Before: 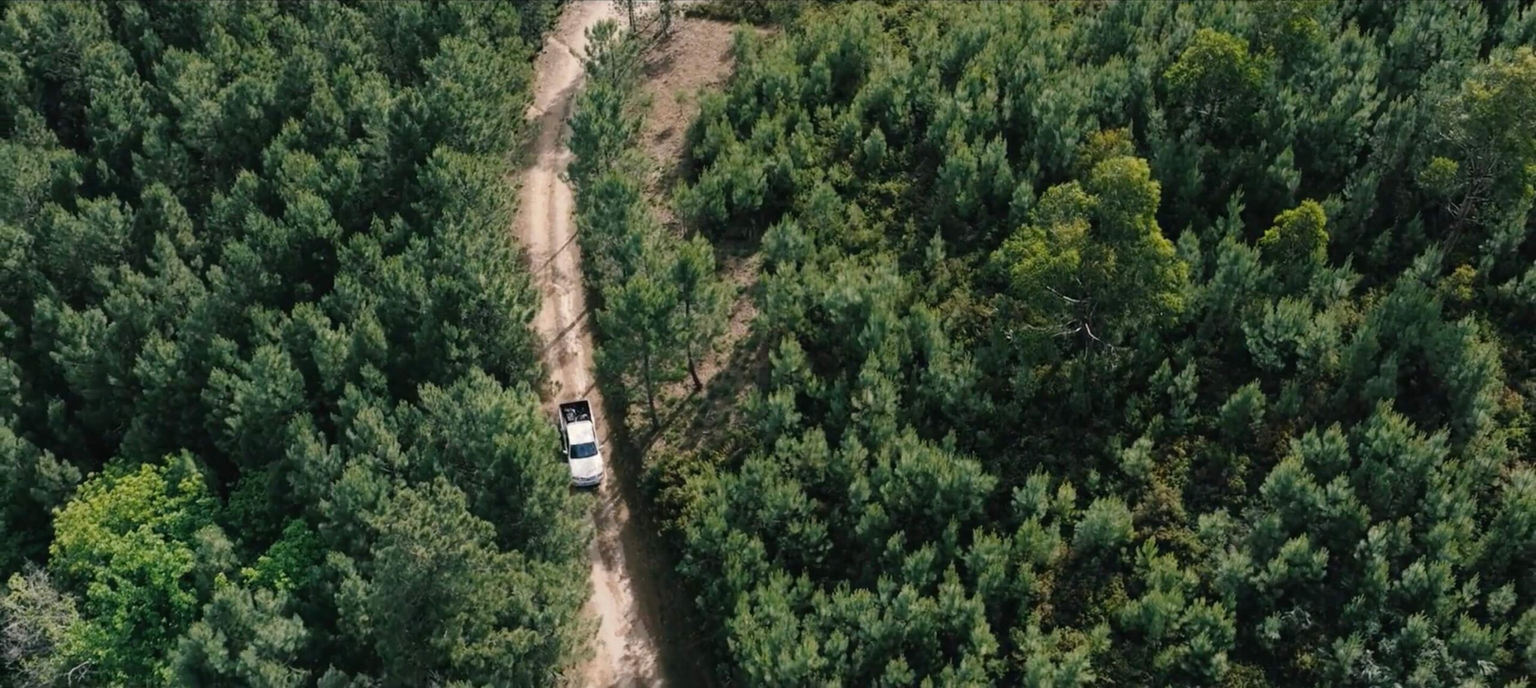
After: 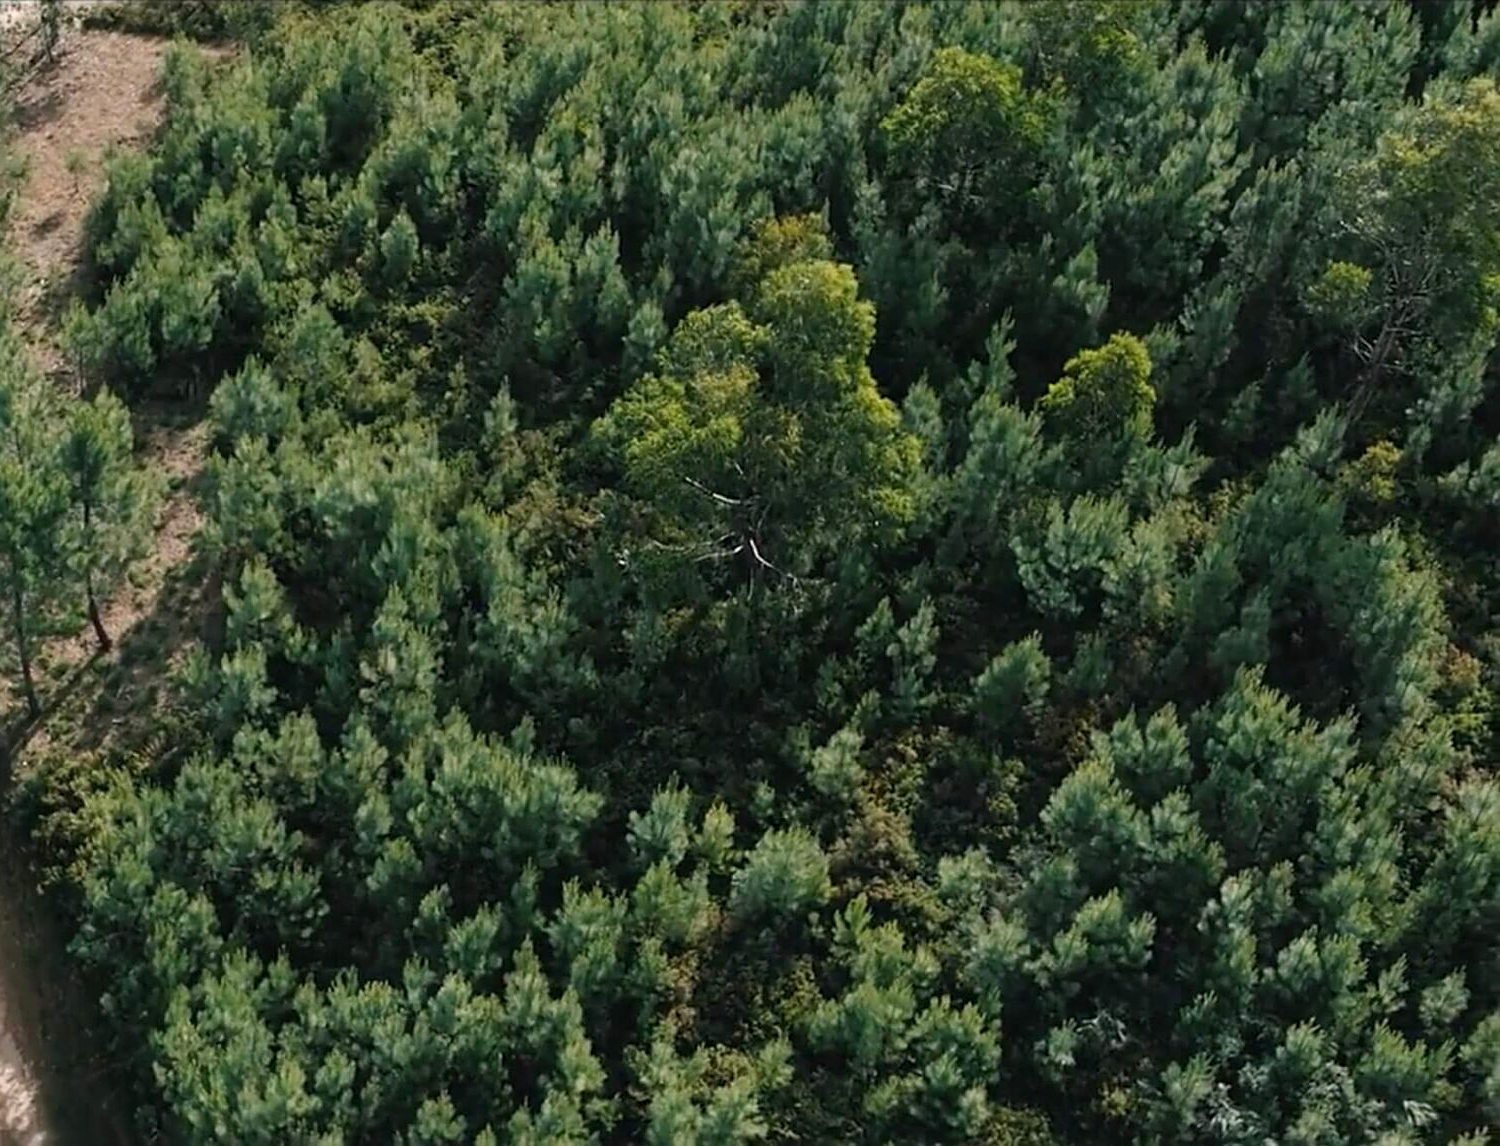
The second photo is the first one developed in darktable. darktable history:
crop: left 41.402%
exposure: exposure 0.207 EV, compensate highlight preservation false
sharpen: on, module defaults
